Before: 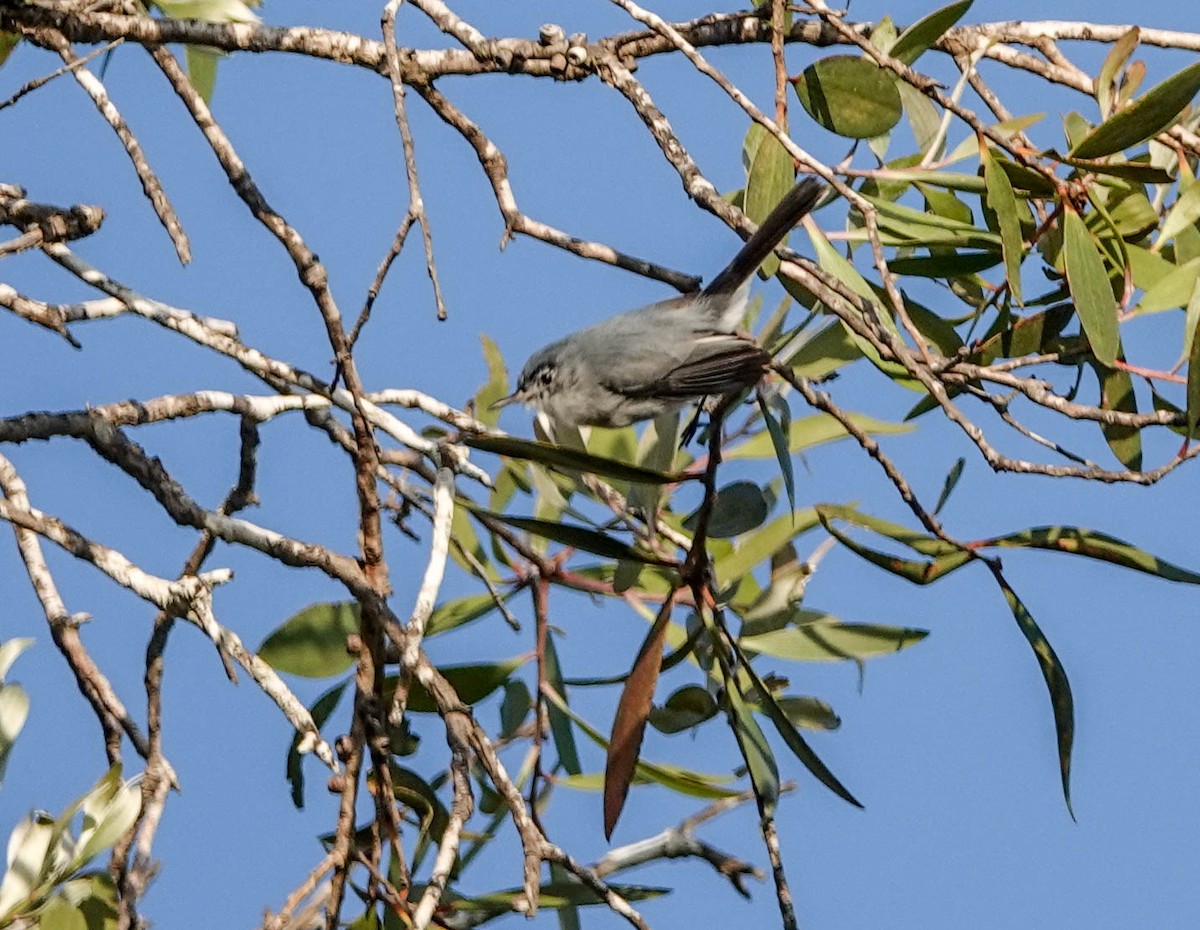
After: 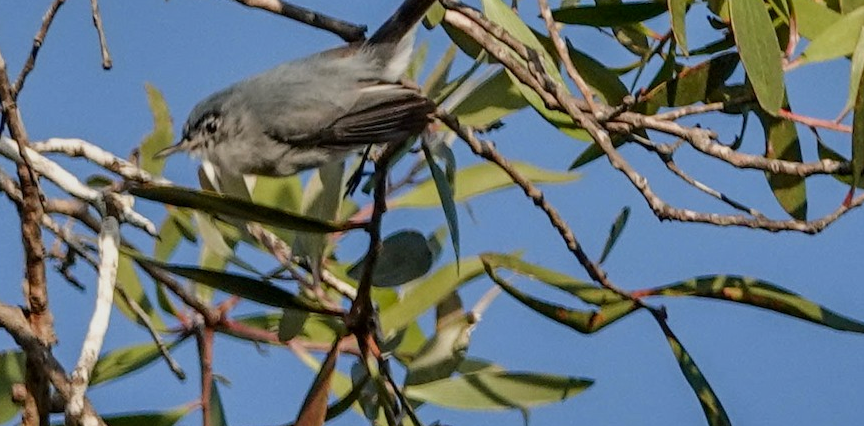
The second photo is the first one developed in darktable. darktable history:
crop and rotate: left 27.938%, top 27.046%, bottom 27.046%
shadows and highlights: shadows 80.73, white point adjustment -9.07, highlights -61.46, soften with gaussian
